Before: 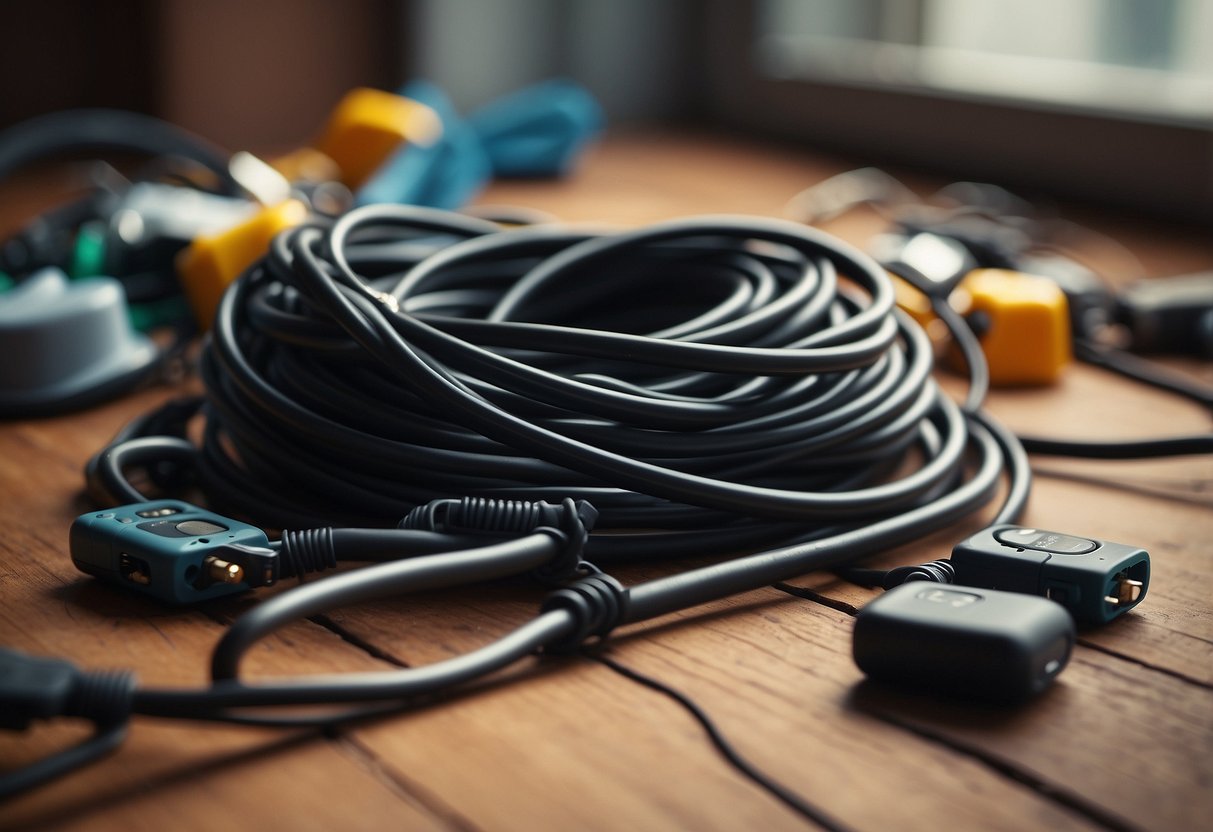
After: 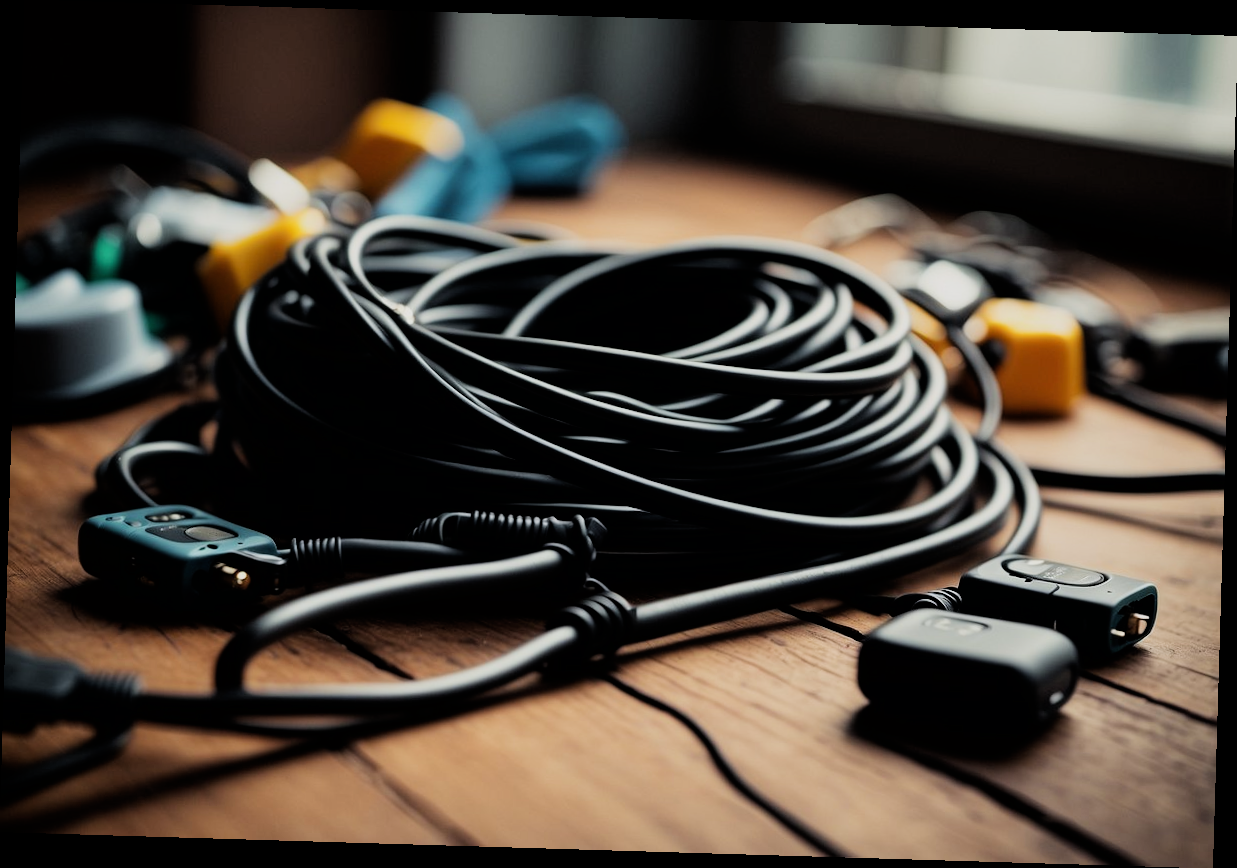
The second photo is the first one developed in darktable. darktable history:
filmic rgb: black relative exposure -5 EV, hardness 2.88, contrast 1.3, highlights saturation mix -30%
rotate and perspective: rotation 1.72°, automatic cropping off
